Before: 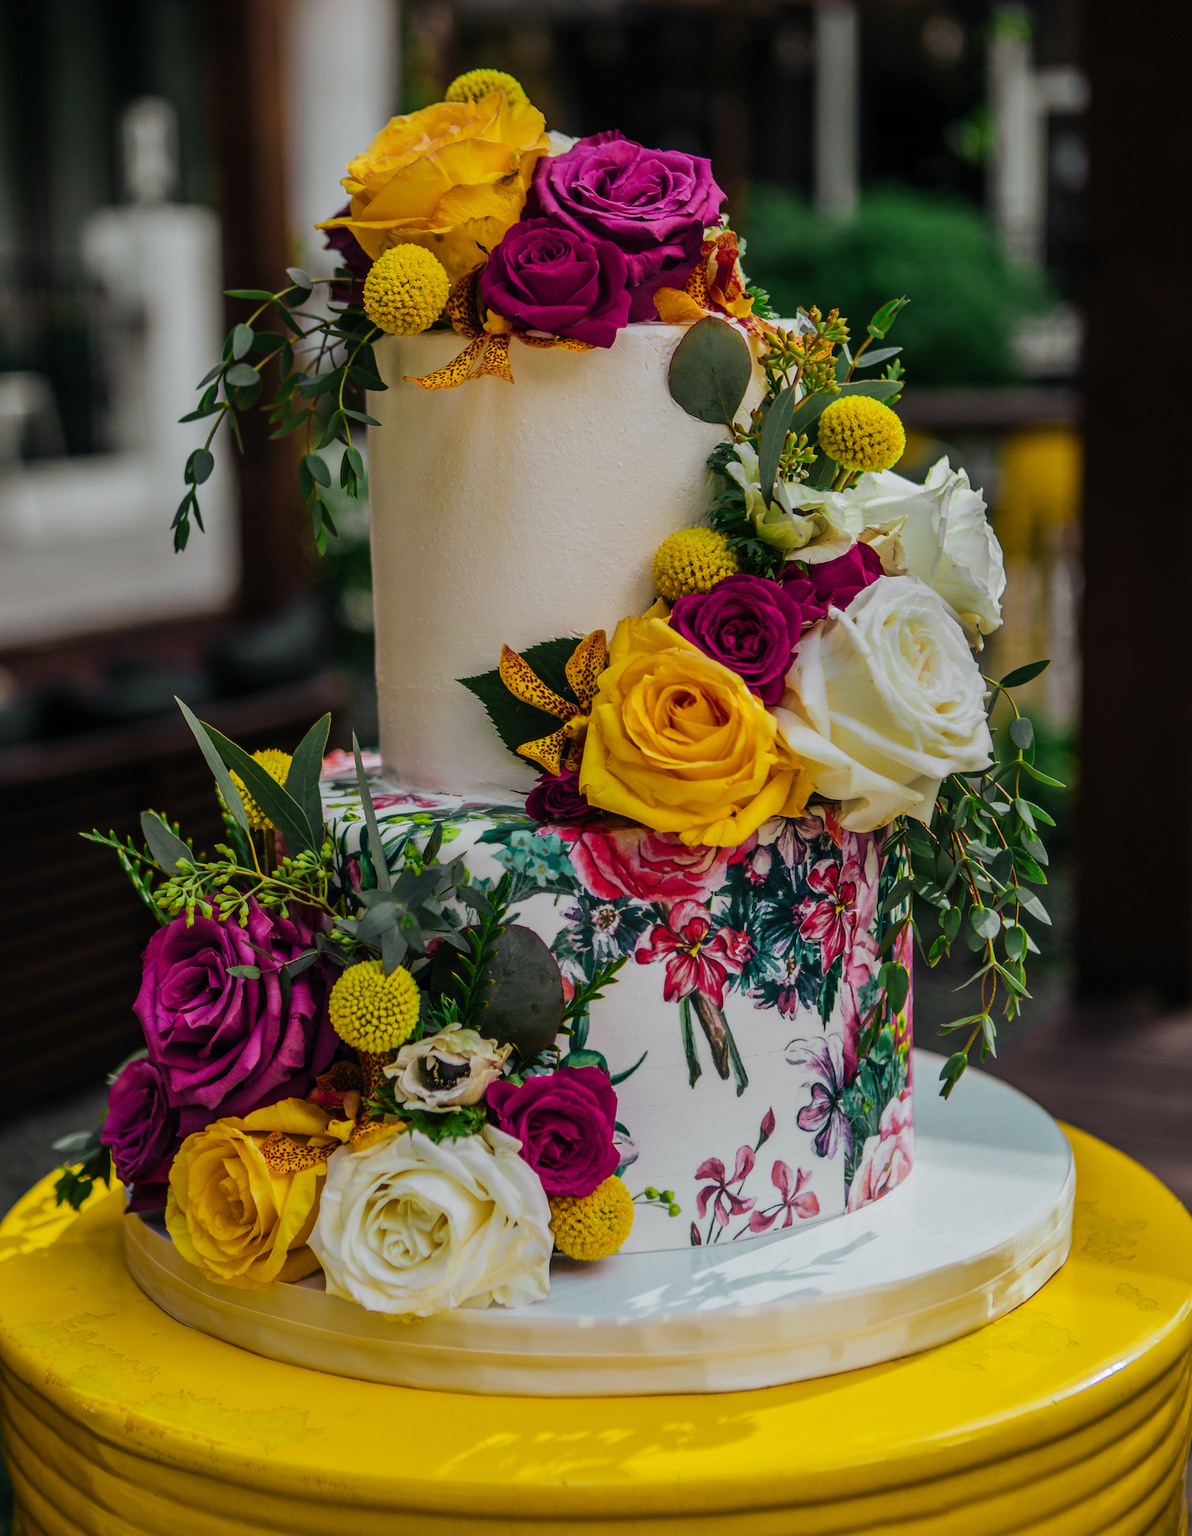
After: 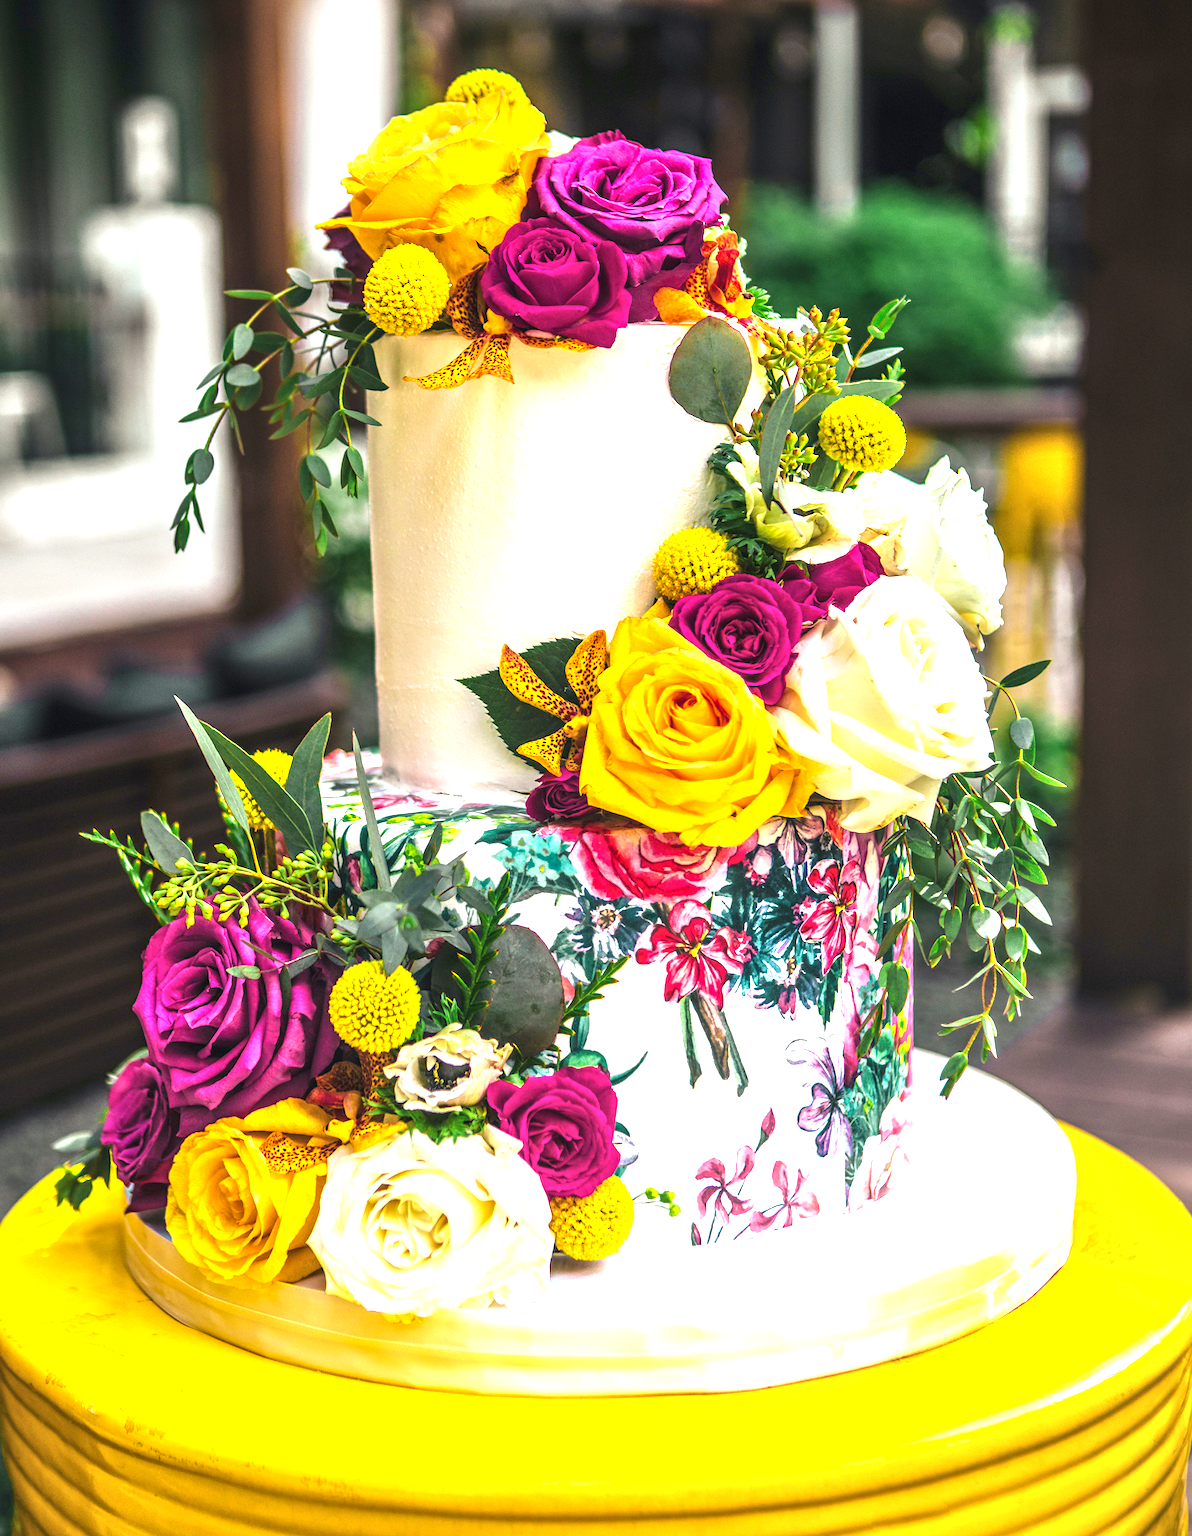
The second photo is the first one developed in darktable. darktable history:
exposure: black level correction 0, exposure 2 EV, compensate highlight preservation false
local contrast: detail 115%
rgb levels: preserve colors max RGB
tone equalizer: on, module defaults
